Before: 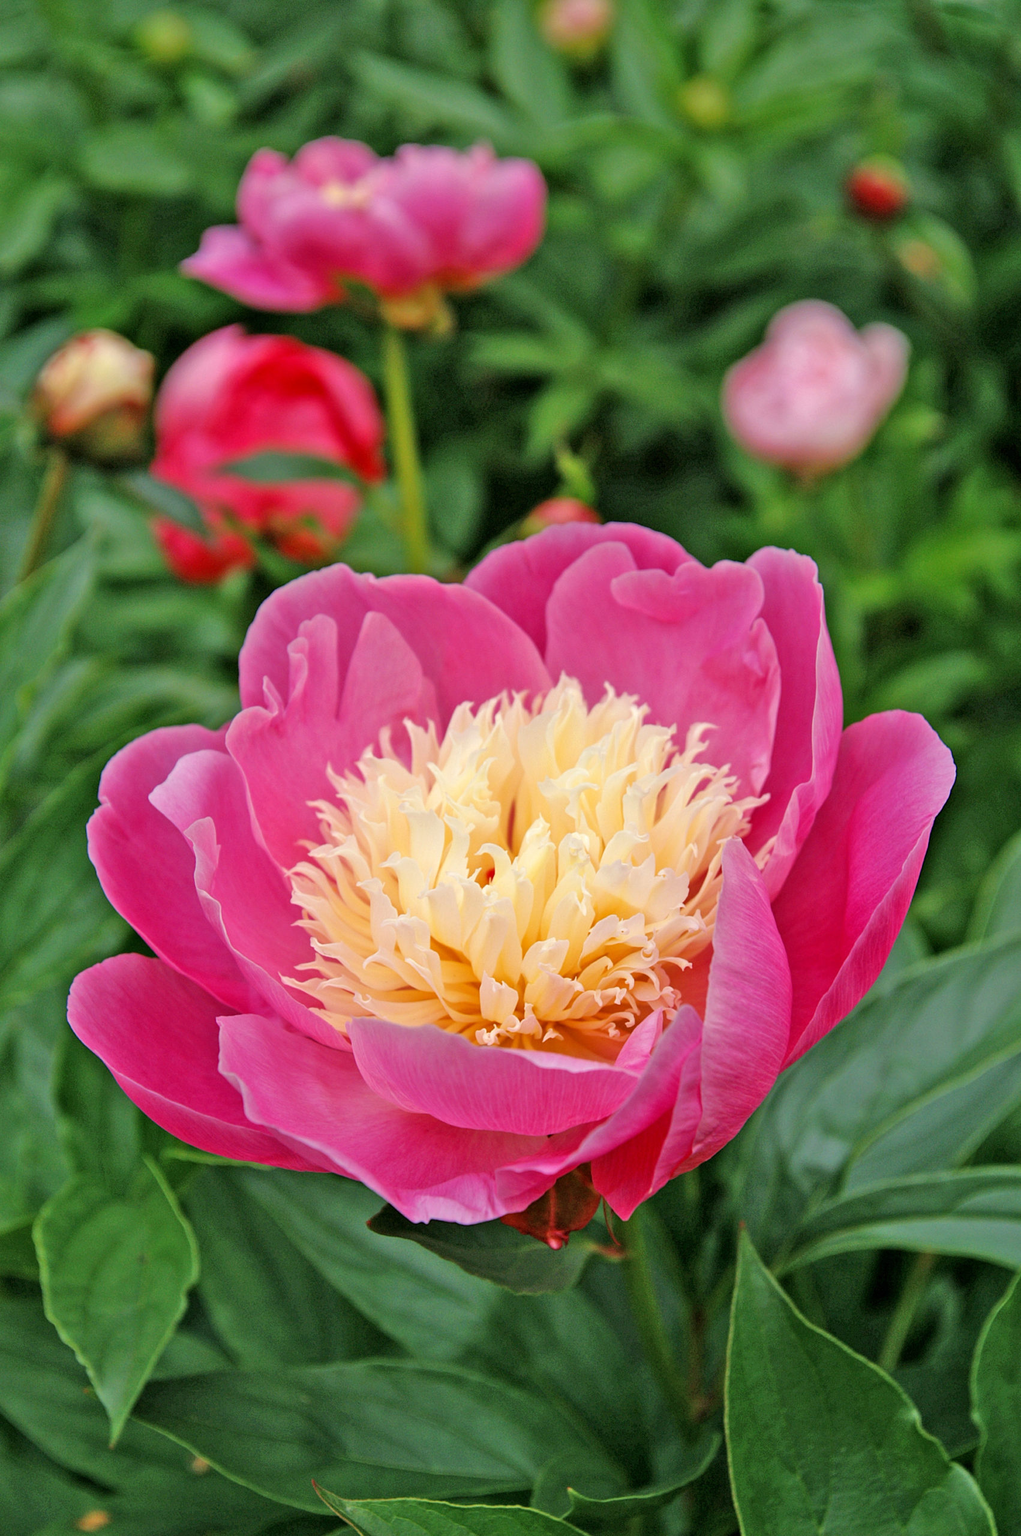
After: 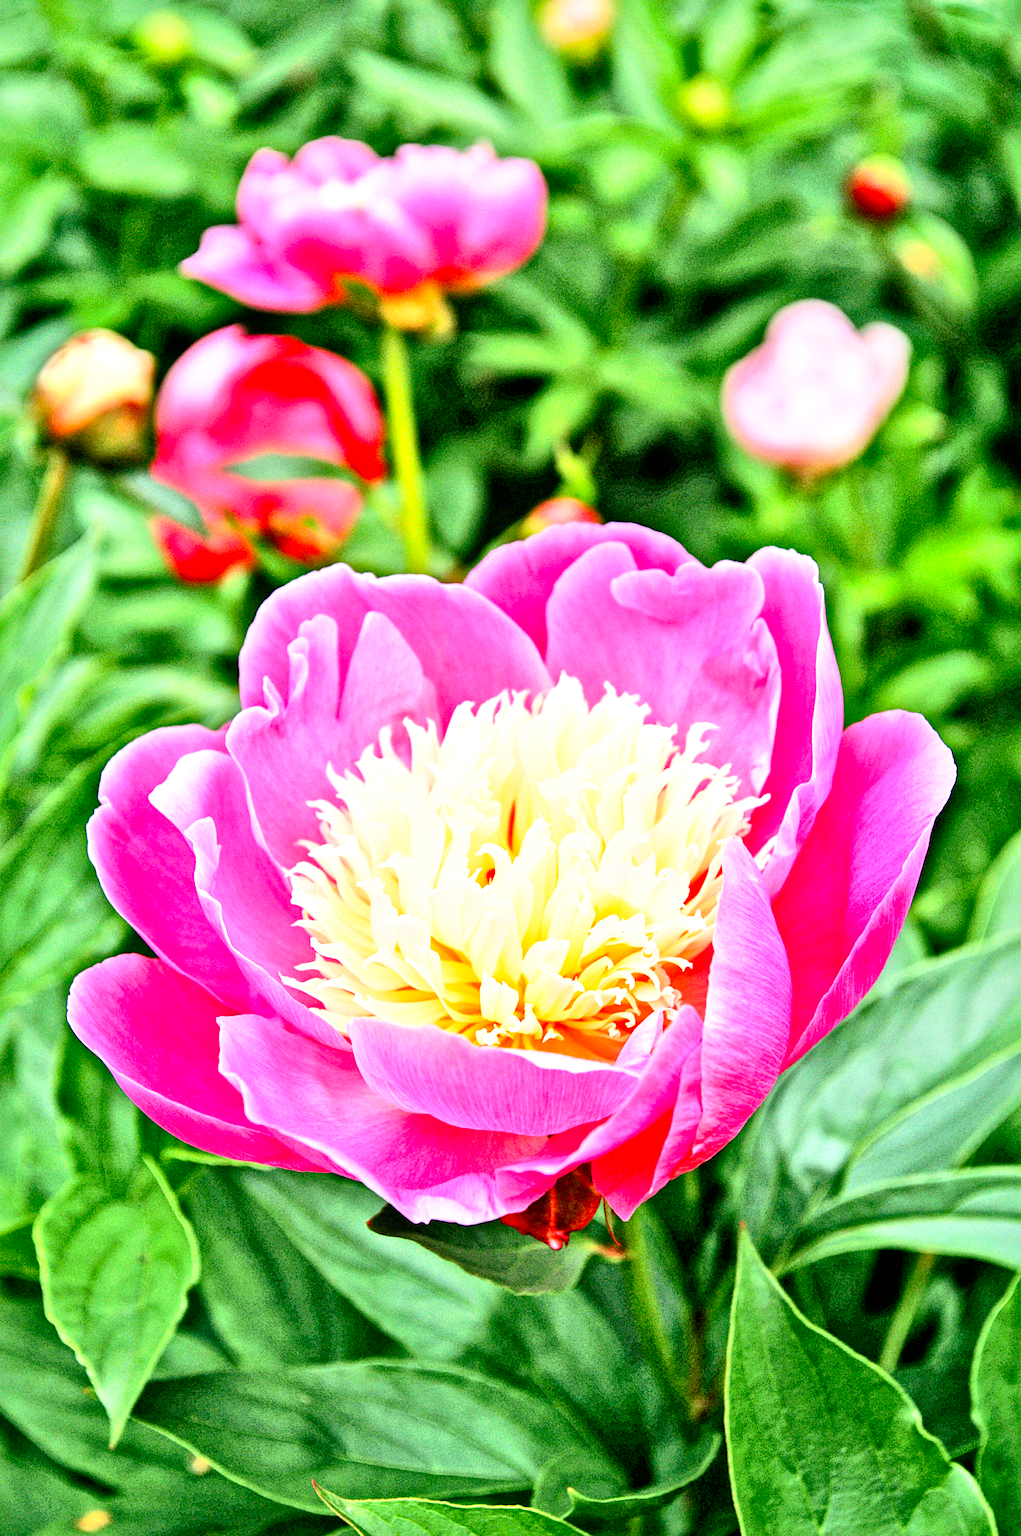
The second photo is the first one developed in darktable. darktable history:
base curve: curves: ch0 [(0, 0) (0.012, 0.01) (0.073, 0.168) (0.31, 0.711) (0.645, 0.957) (1, 1)], preserve colors none
local contrast: mode bilateral grid, contrast 20, coarseness 50, detail 179%, midtone range 0.2
contrast brightness saturation: contrast 0.2, brightness 0.16, saturation 0.22
